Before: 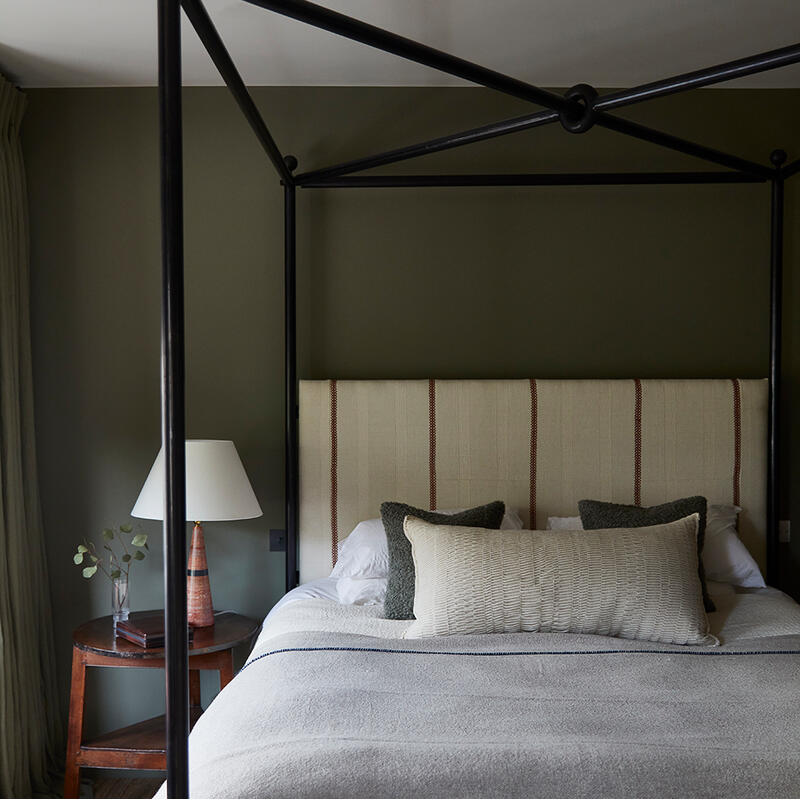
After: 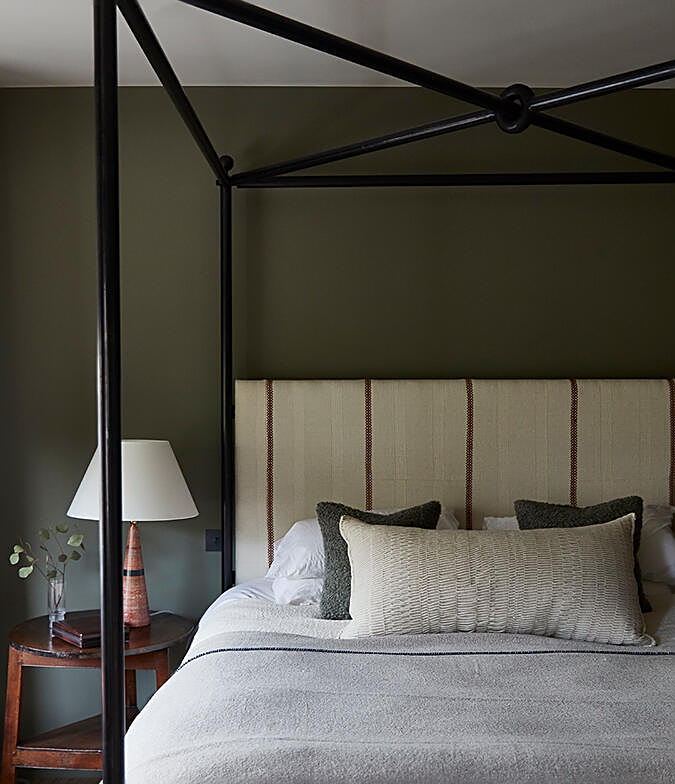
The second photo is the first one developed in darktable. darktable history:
sharpen: on, module defaults
exposure: compensate highlight preservation false
crop: left 8.026%, right 7.374%
